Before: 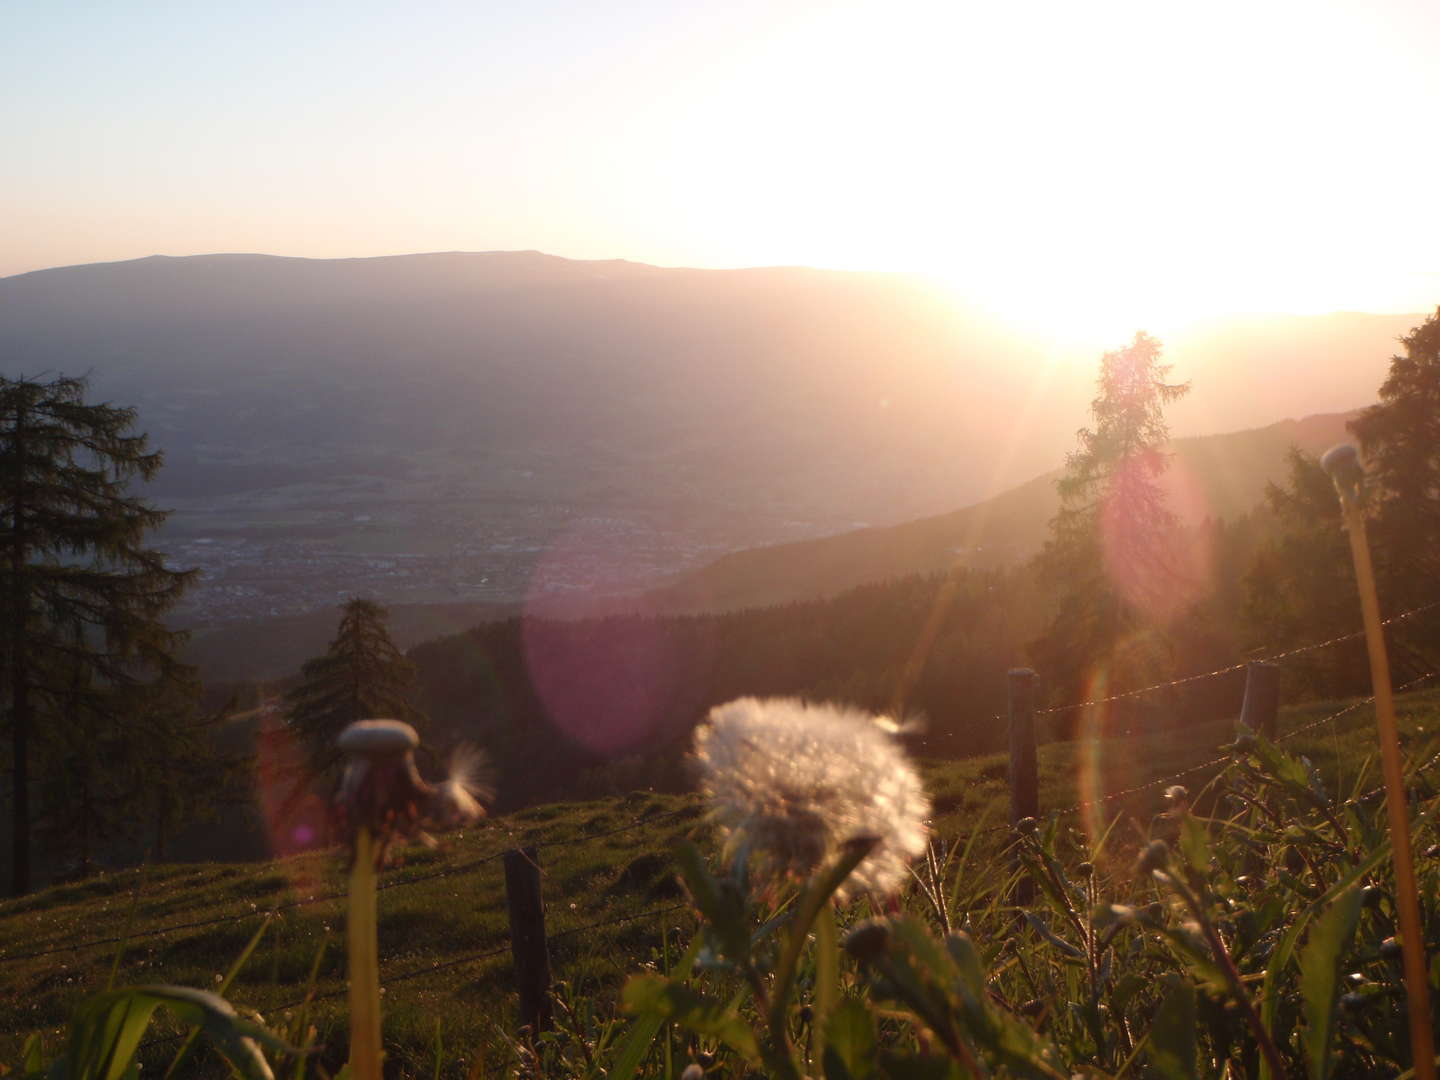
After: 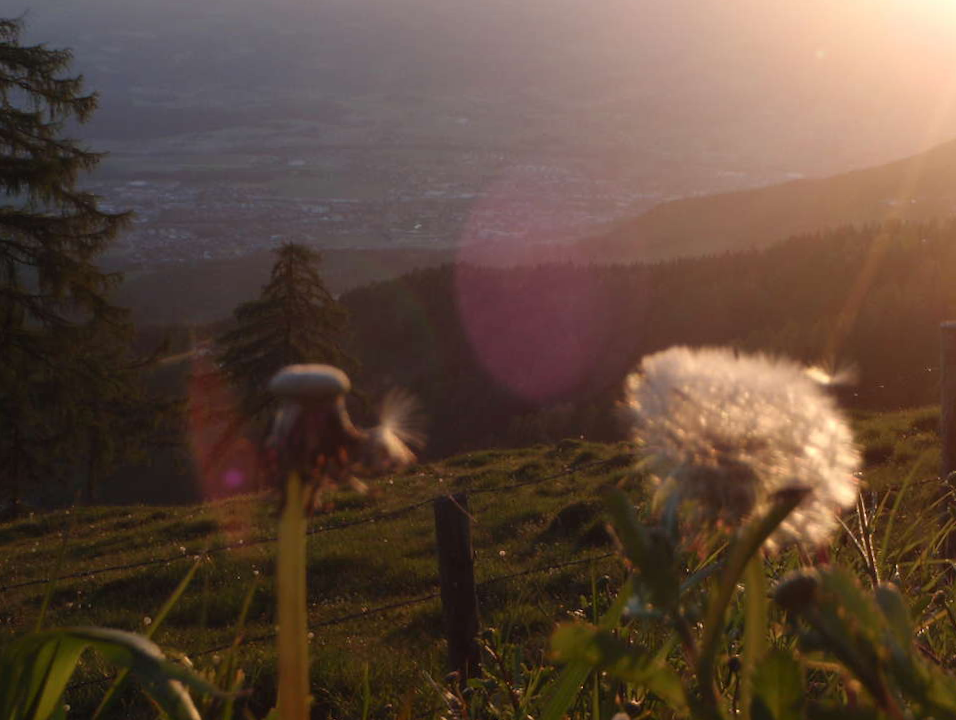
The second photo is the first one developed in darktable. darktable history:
crop and rotate: angle -0.723°, left 3.834%, top 32.216%, right 28.654%
